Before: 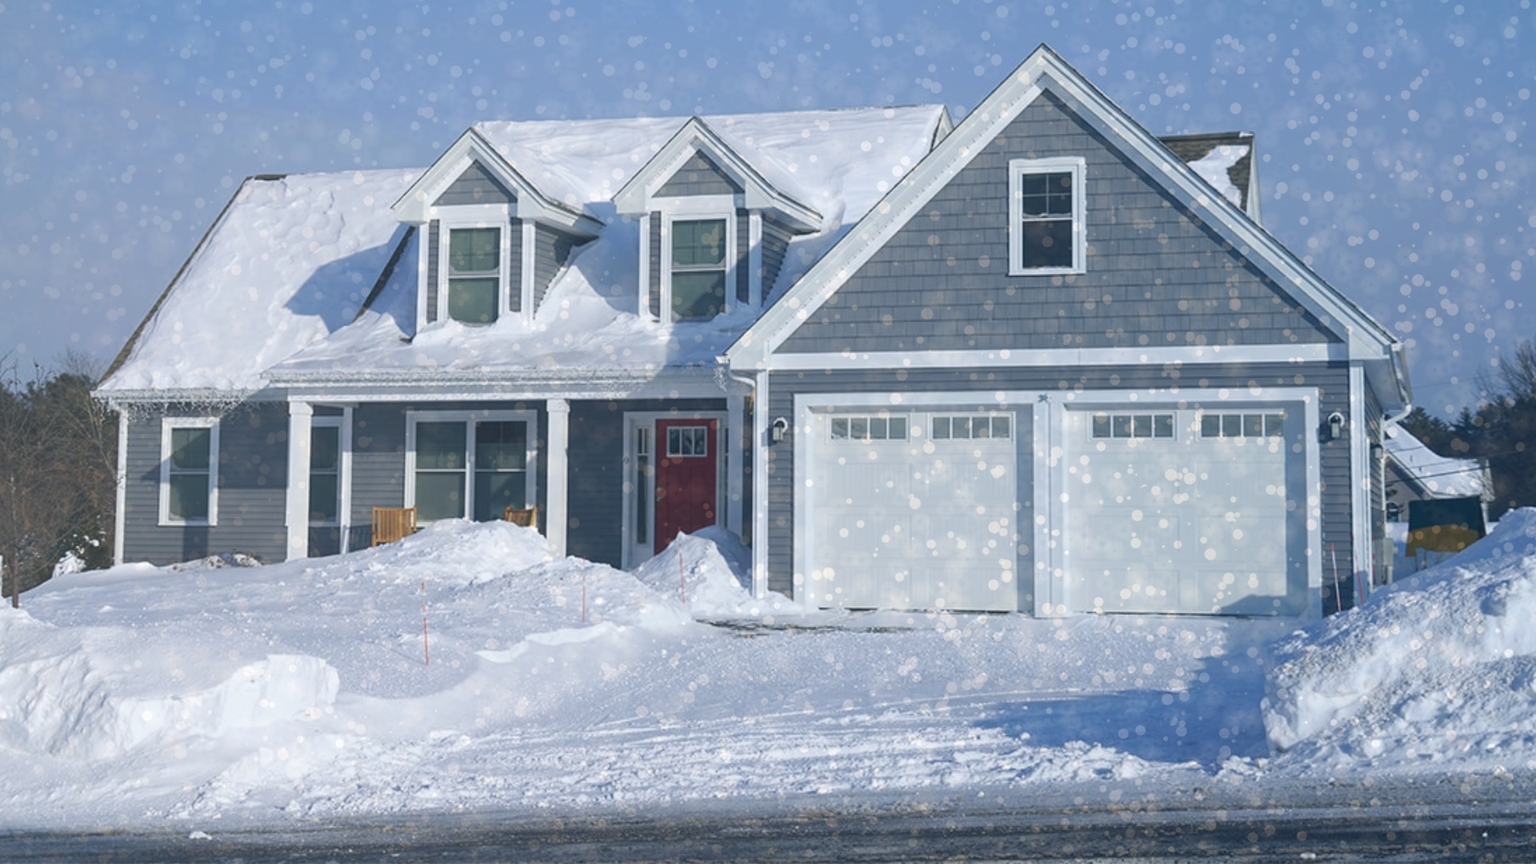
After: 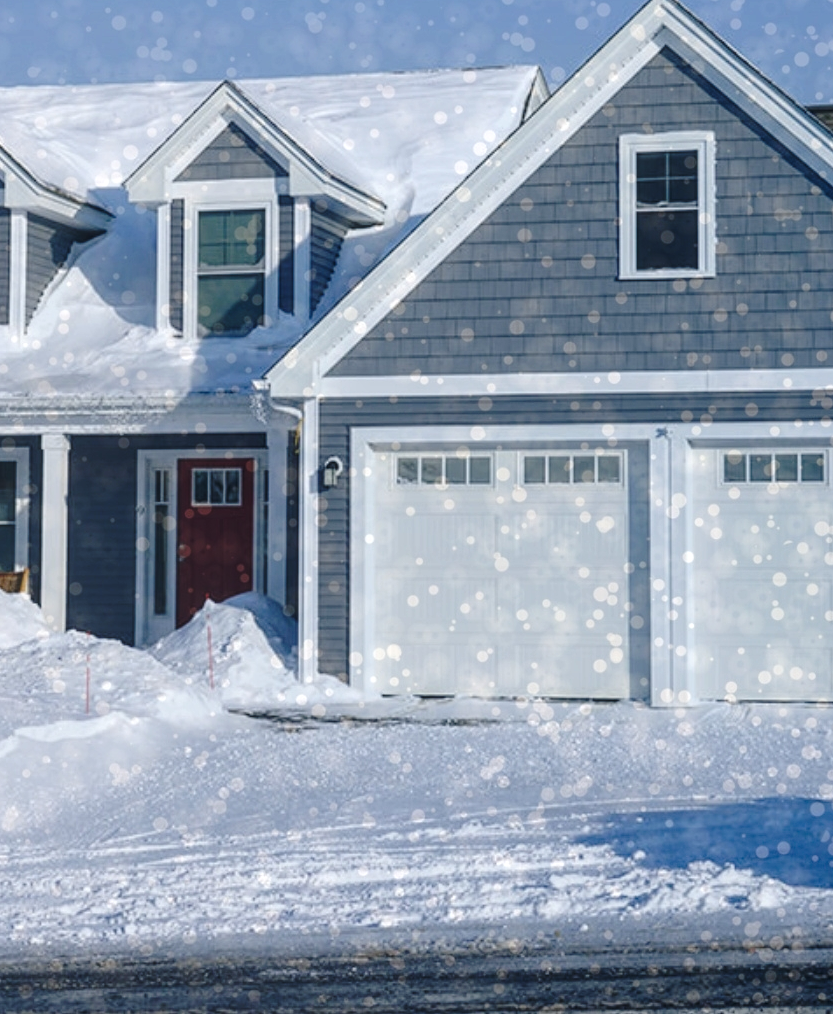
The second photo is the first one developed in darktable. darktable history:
crop: left 33.452%, top 6.025%, right 23.155%
local contrast: on, module defaults
base curve: curves: ch0 [(0, 0) (0.073, 0.04) (0.157, 0.139) (0.492, 0.492) (0.758, 0.758) (1, 1)], preserve colors none
